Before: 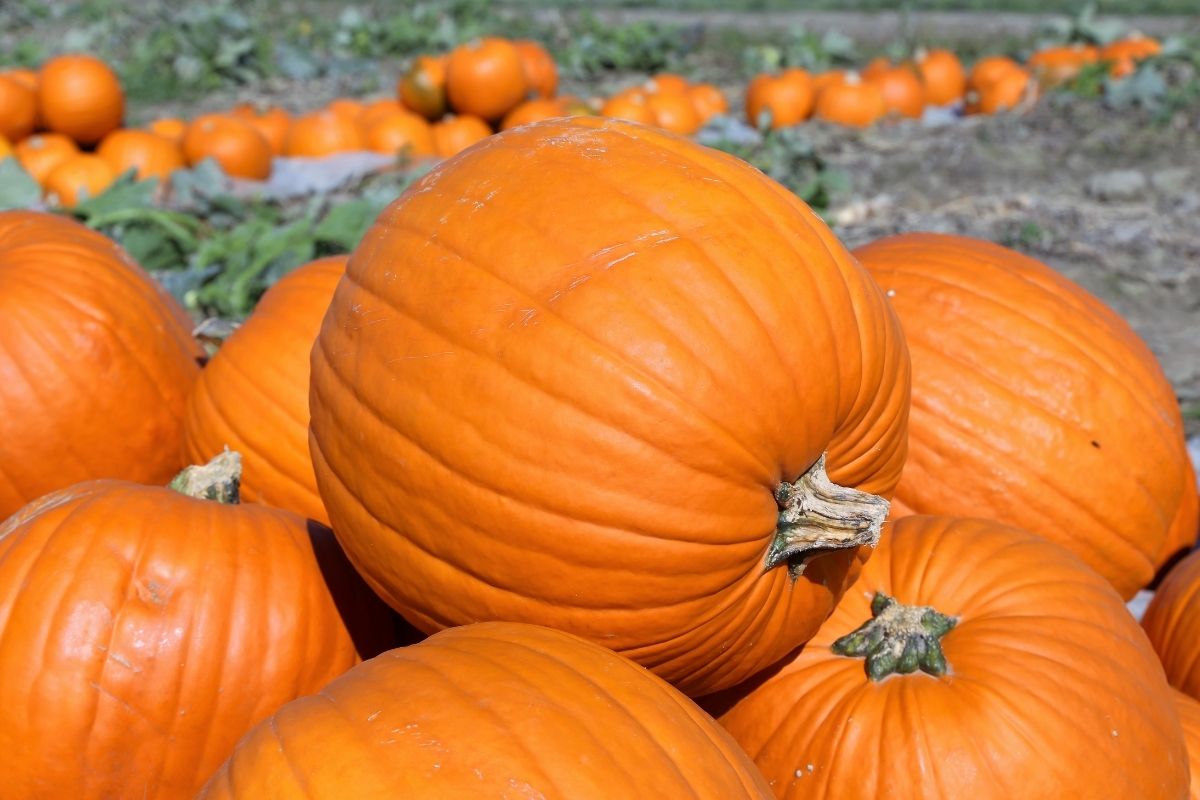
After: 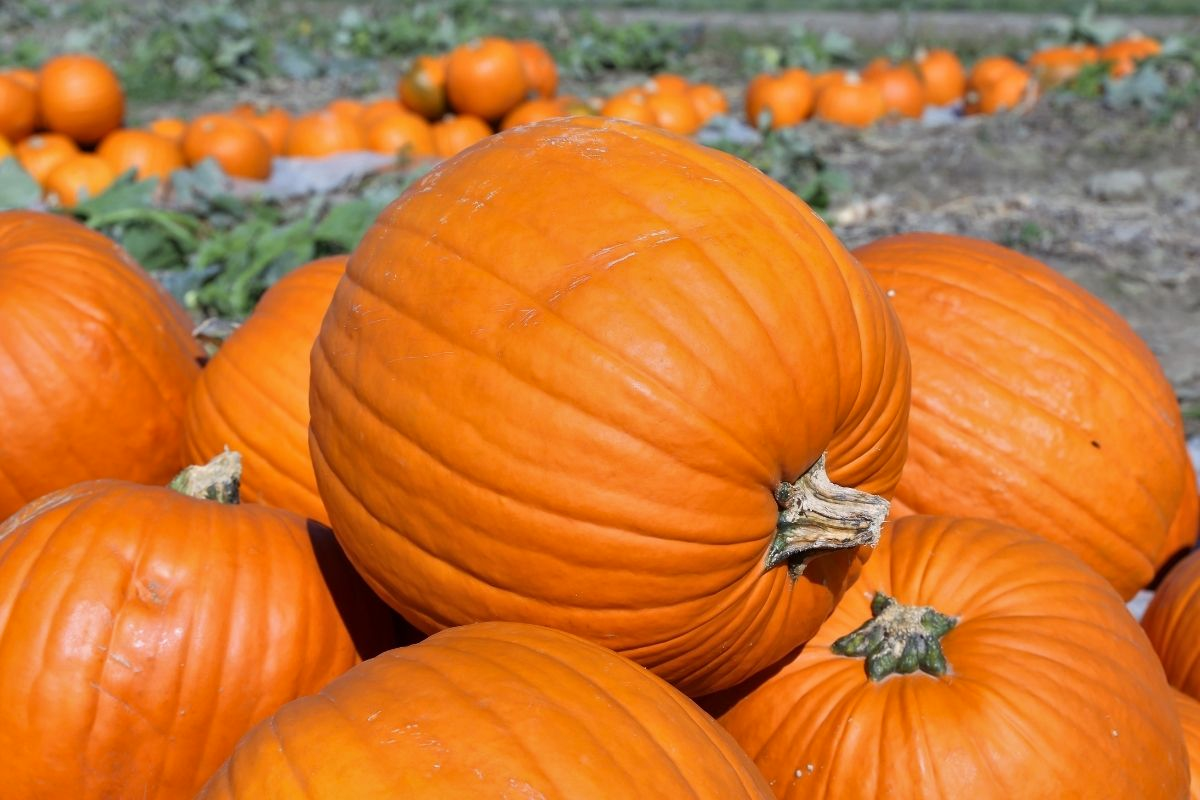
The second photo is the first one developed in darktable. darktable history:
shadows and highlights: shadows 25.14, highlights -47.99, soften with gaussian
